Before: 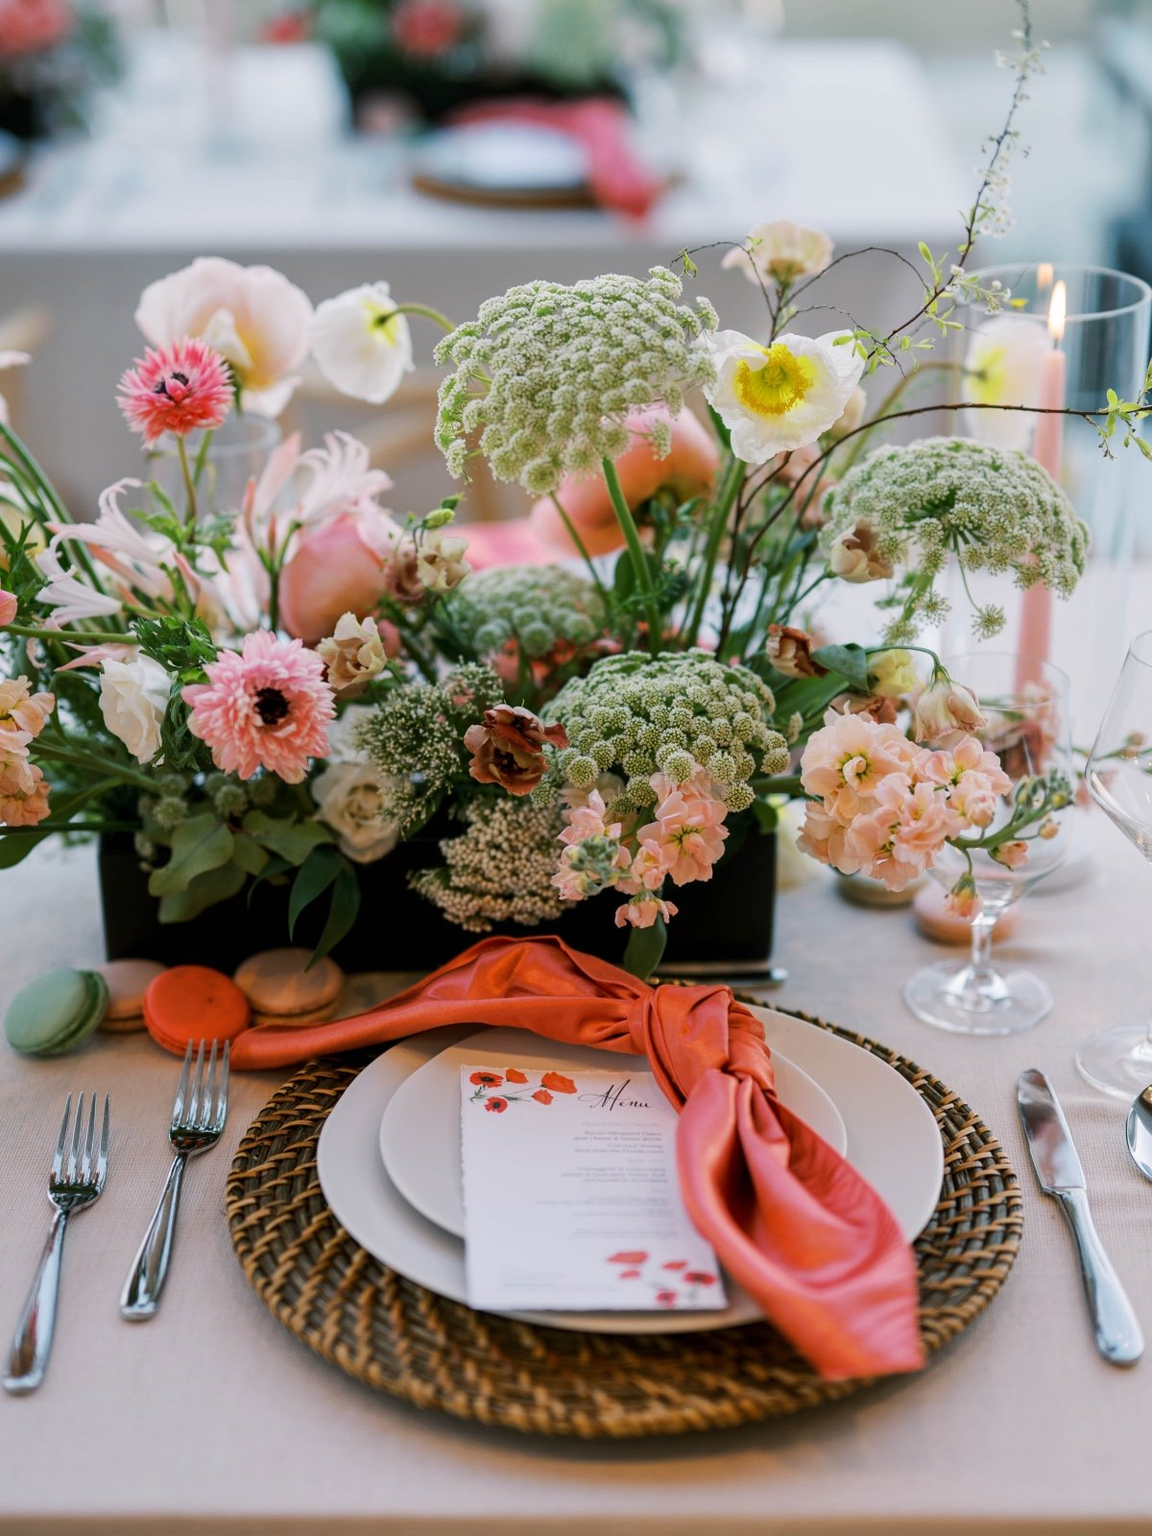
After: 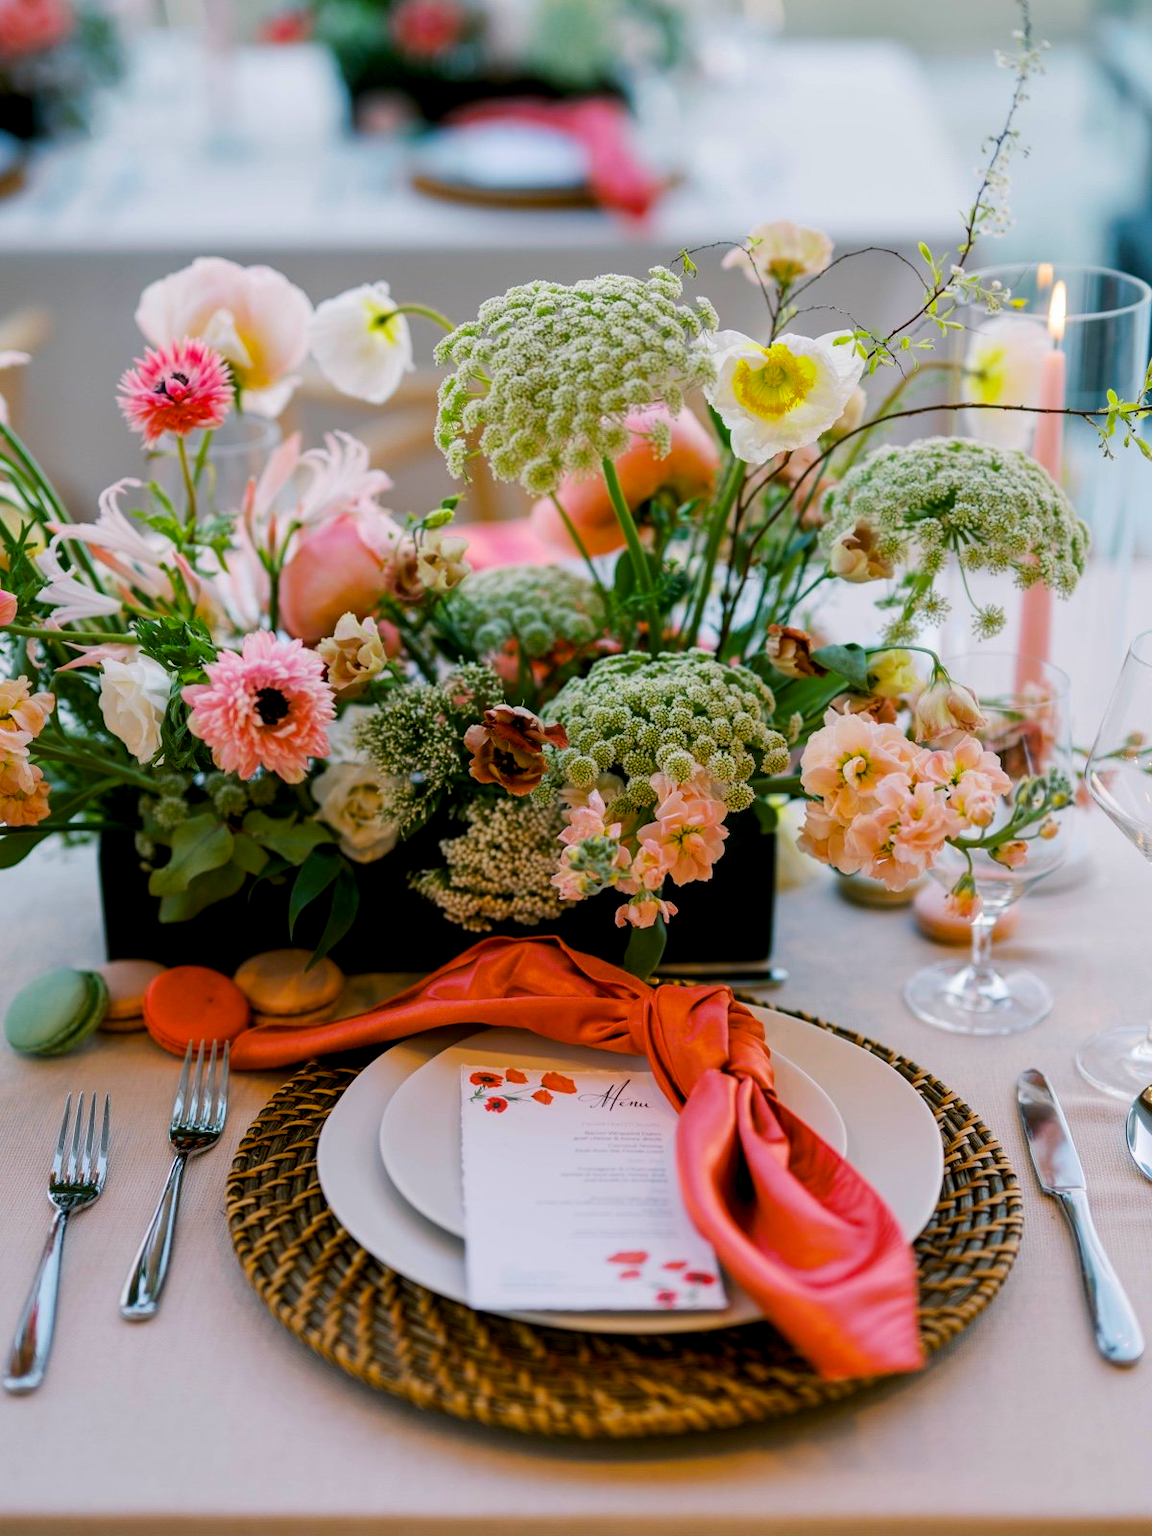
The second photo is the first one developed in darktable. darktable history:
color balance rgb: global offset › luminance -0.477%, perceptual saturation grading › global saturation 24.901%, global vibrance 20%
